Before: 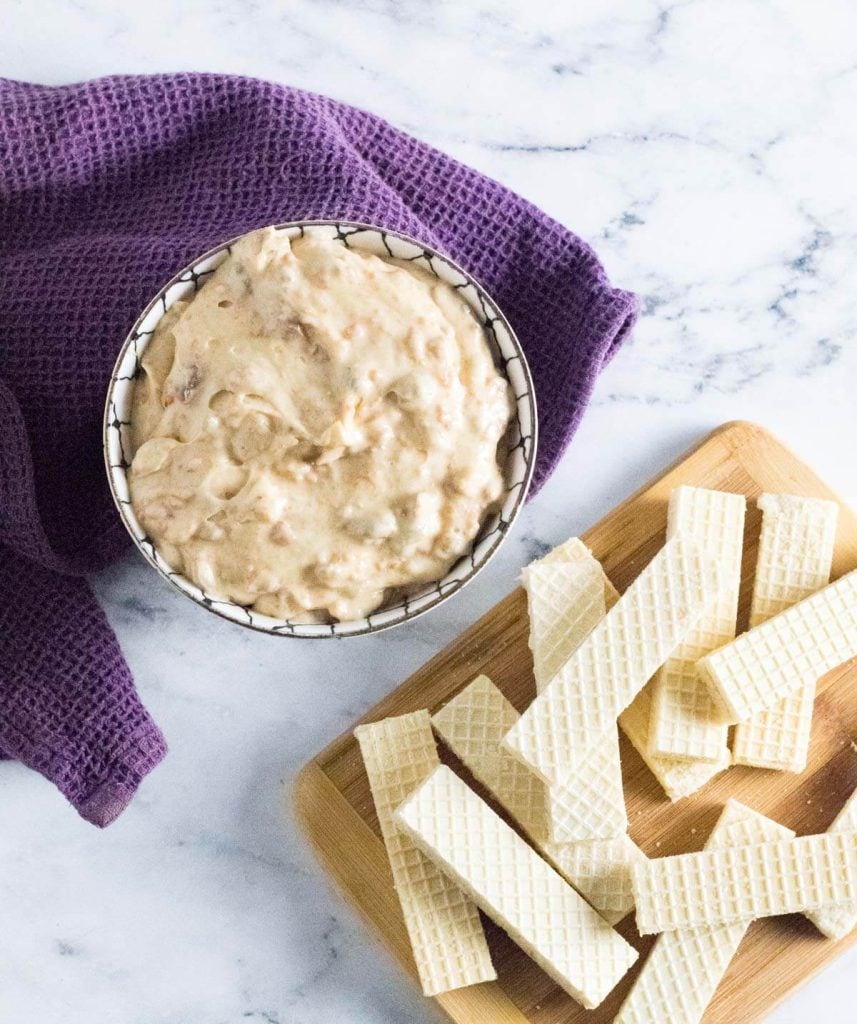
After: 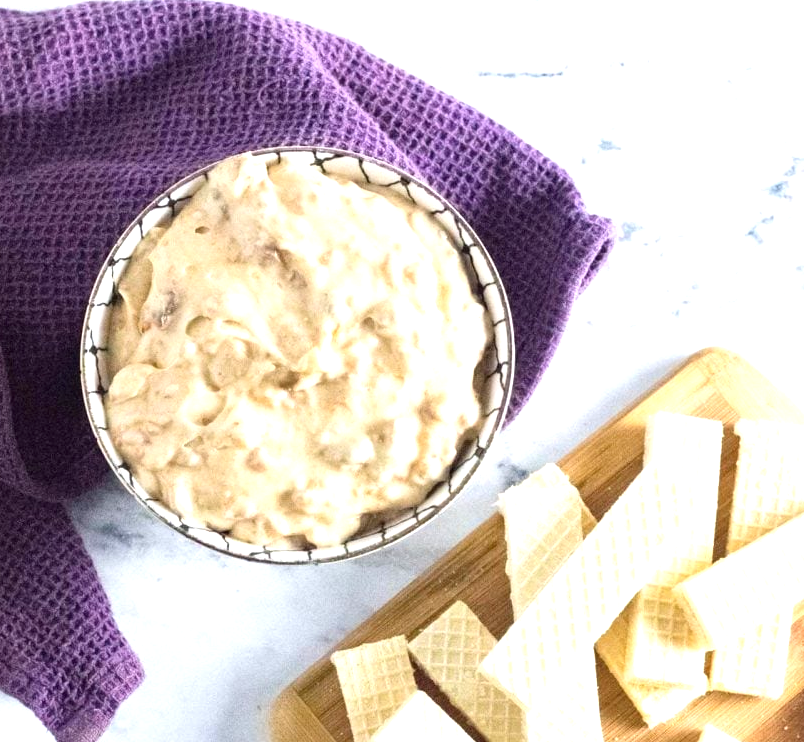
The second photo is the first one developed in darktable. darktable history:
exposure: black level correction 0, exposure 0.7 EV, compensate exposure bias true, compensate highlight preservation false
crop: left 2.737%, top 7.287%, right 3.421%, bottom 20.179%
